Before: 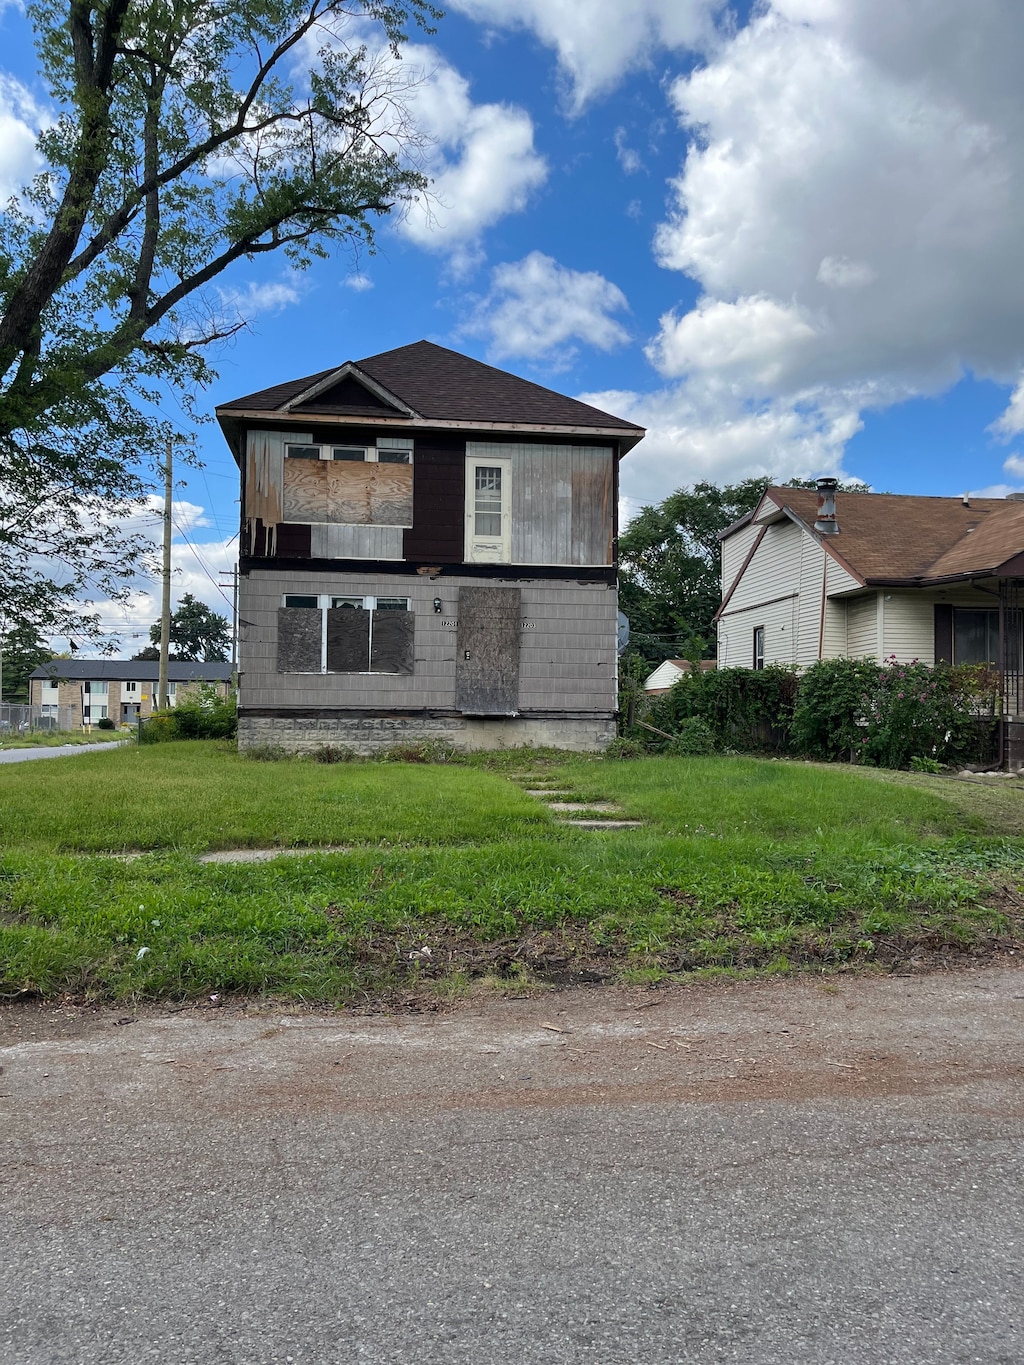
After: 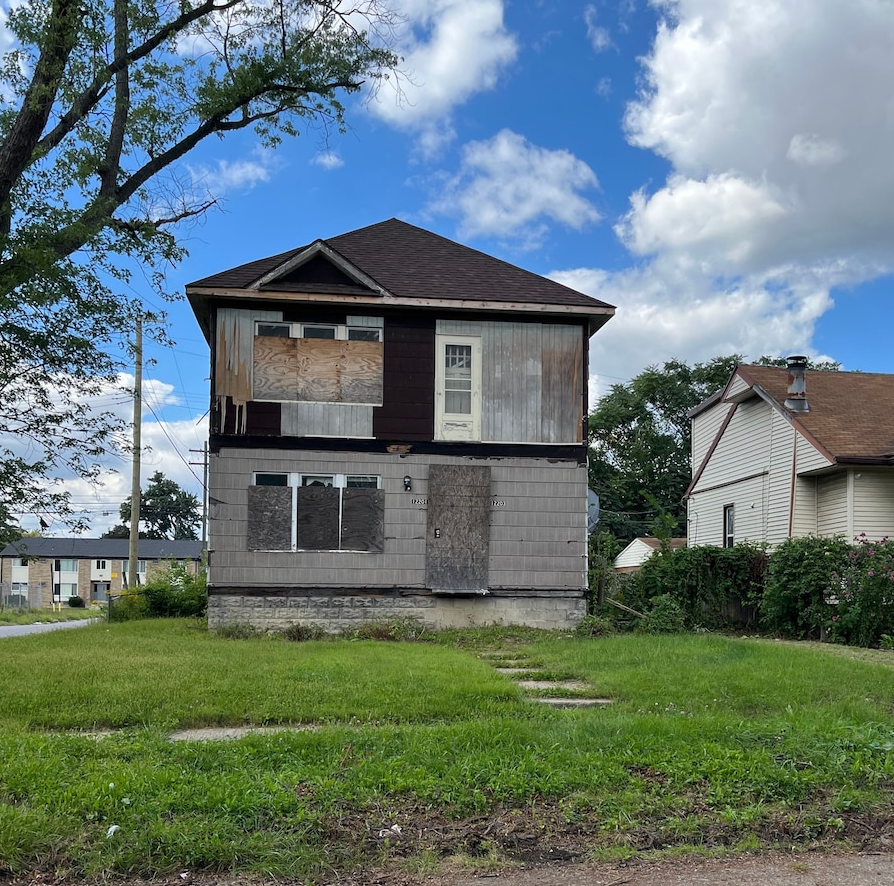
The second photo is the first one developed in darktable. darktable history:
crop: left 3.003%, top 8.96%, right 9.632%, bottom 26.063%
